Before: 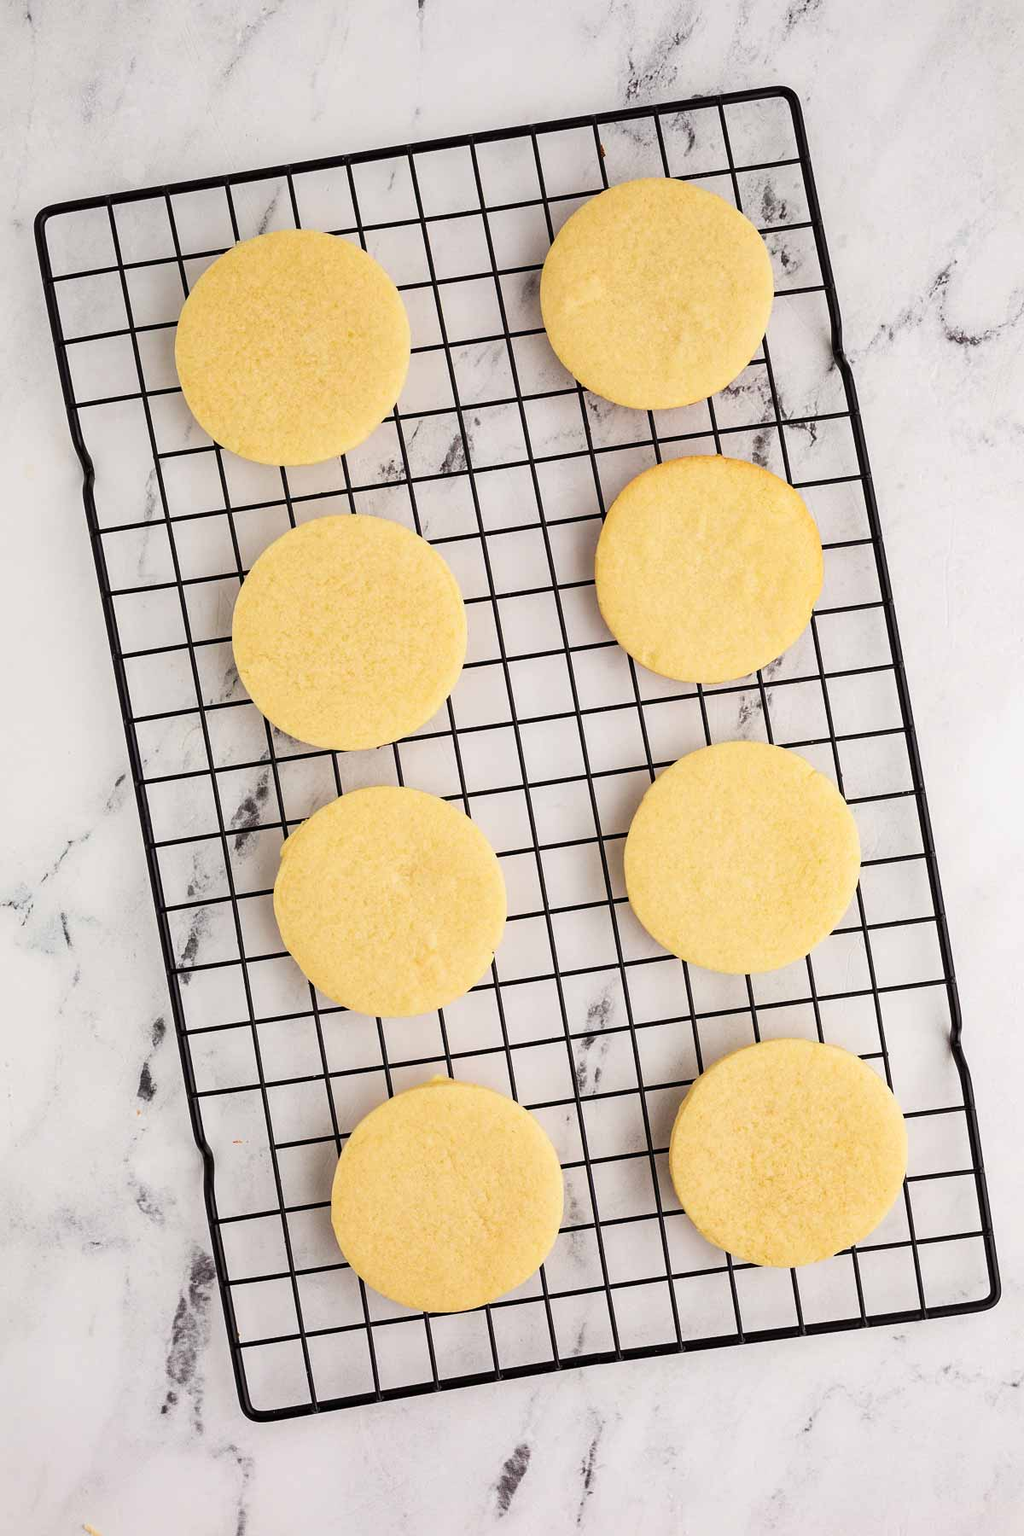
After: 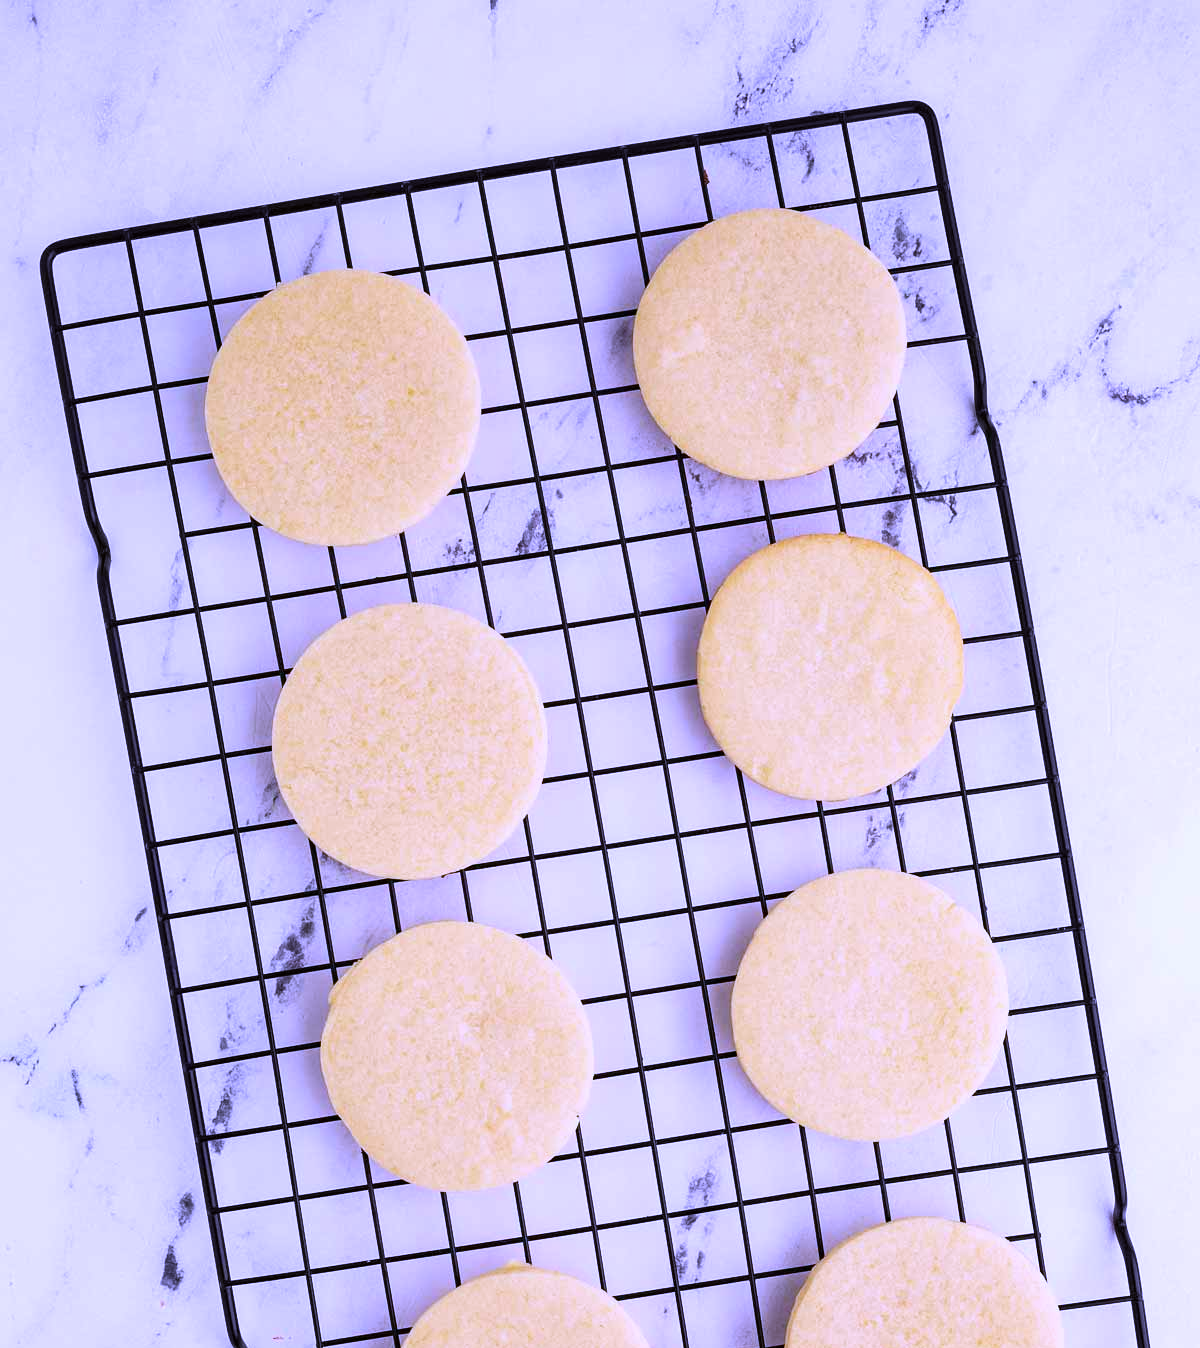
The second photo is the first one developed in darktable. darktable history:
crop: bottom 24.967%
white balance: red 0.98, blue 1.61
